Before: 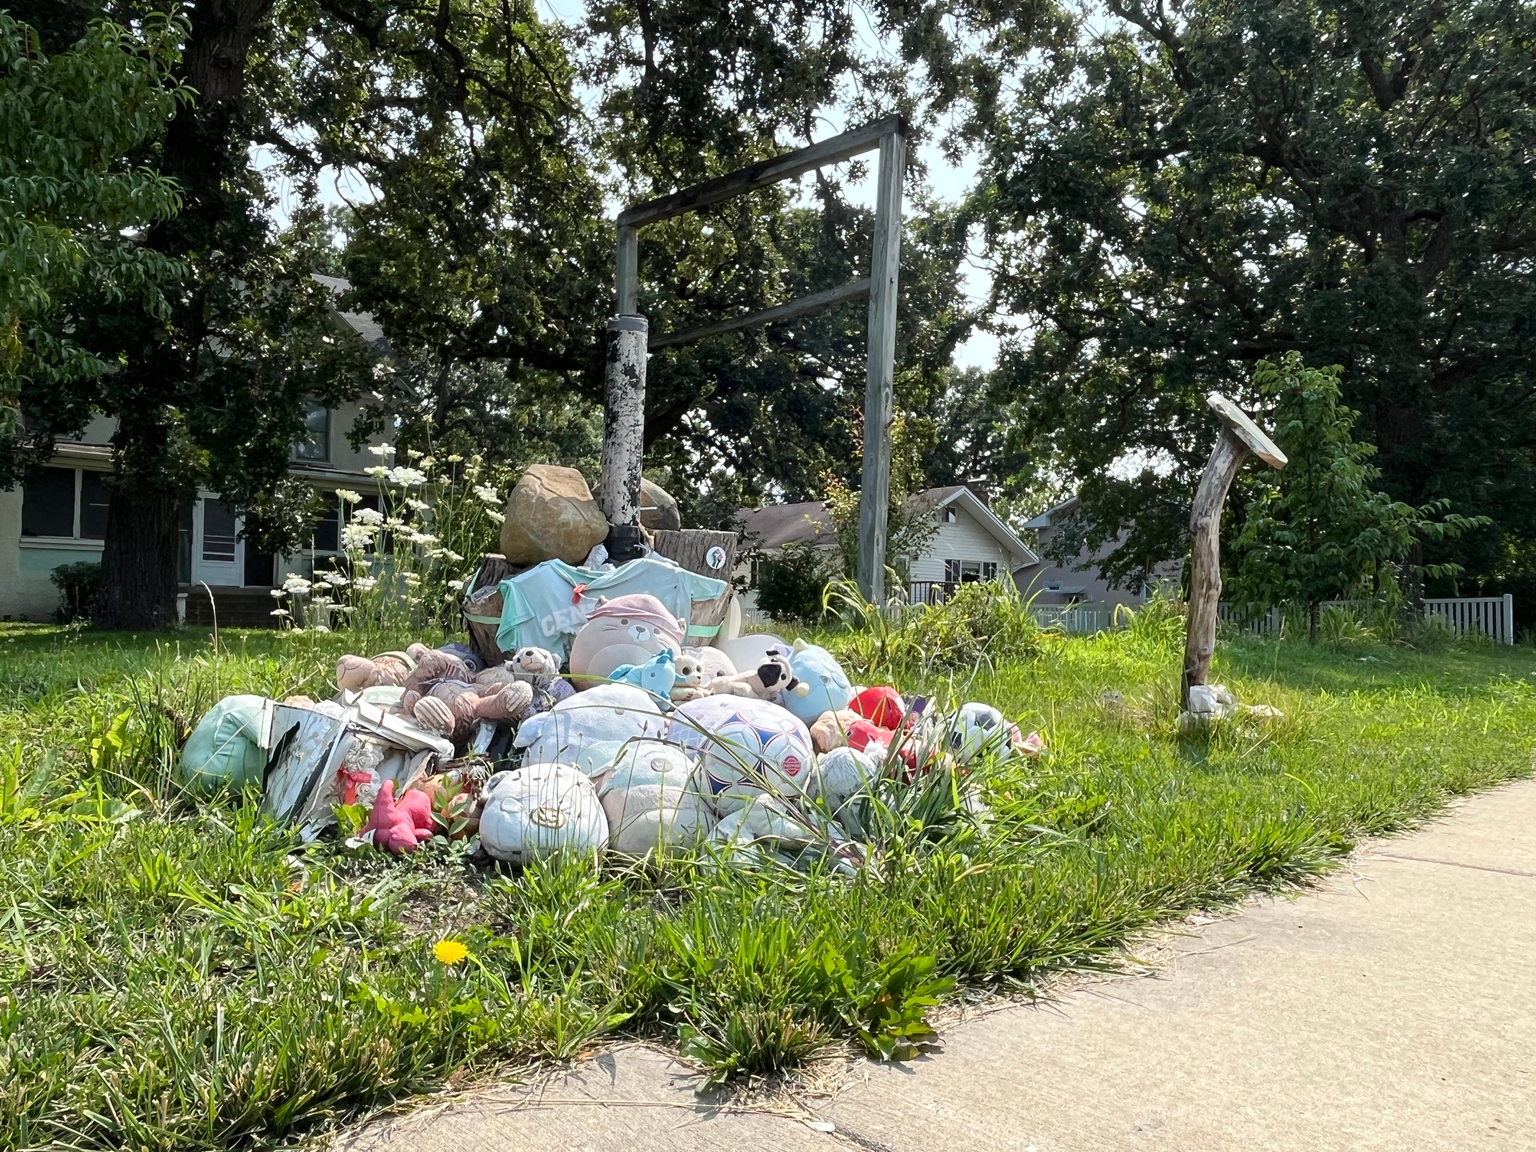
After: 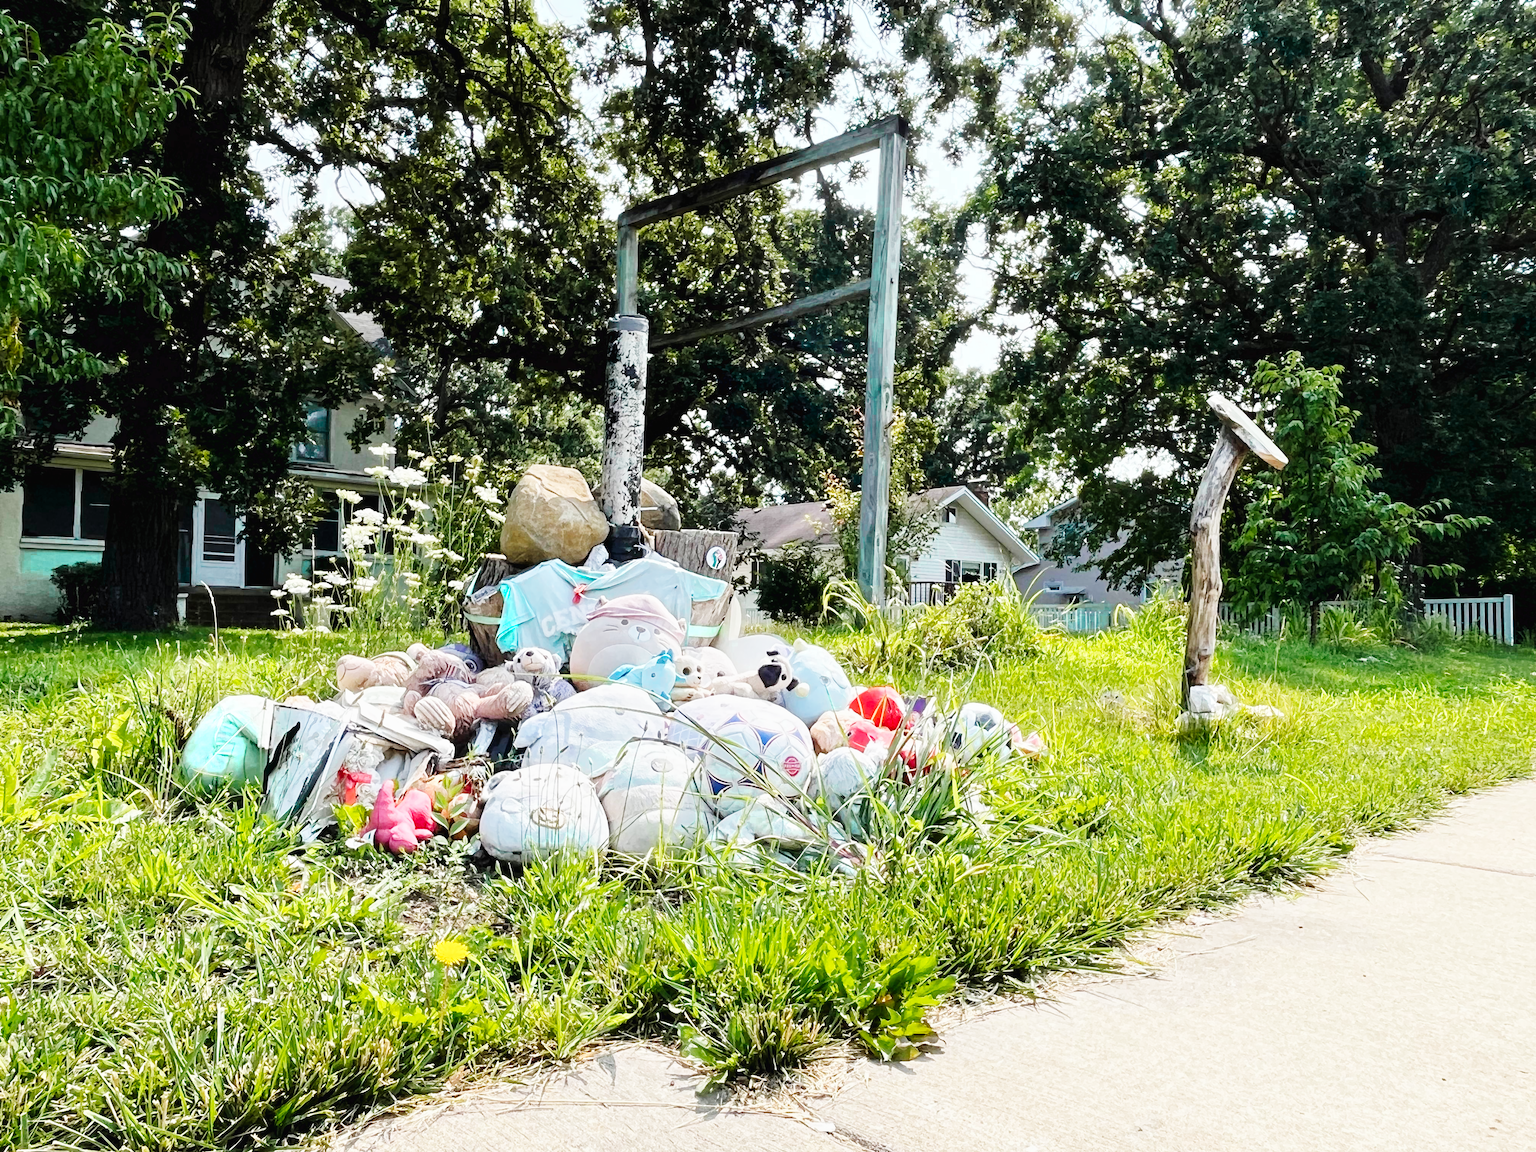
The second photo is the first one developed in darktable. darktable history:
base curve: curves: ch0 [(0, 0.003) (0.001, 0.002) (0.006, 0.004) (0.02, 0.022) (0.048, 0.086) (0.094, 0.234) (0.162, 0.431) (0.258, 0.629) (0.385, 0.8) (0.548, 0.918) (0.751, 0.988) (1, 1)], preserve colors none
color zones: curves: ch0 [(0.25, 0.5) (0.423, 0.5) (0.443, 0.5) (0.521, 0.756) (0.568, 0.5) (0.576, 0.5) (0.75, 0.5)]; ch1 [(0.25, 0.5) (0.423, 0.5) (0.443, 0.5) (0.539, 0.873) (0.624, 0.565) (0.631, 0.5) (0.75, 0.5)]
tone equalizer: -8 EV -0.001 EV, -7 EV 0.004 EV, -6 EV -0.035 EV, -5 EV 0.01 EV, -4 EV -0.02 EV, -3 EV 0.019 EV, -2 EV -0.089 EV, -1 EV -0.276 EV, +0 EV -0.582 EV
